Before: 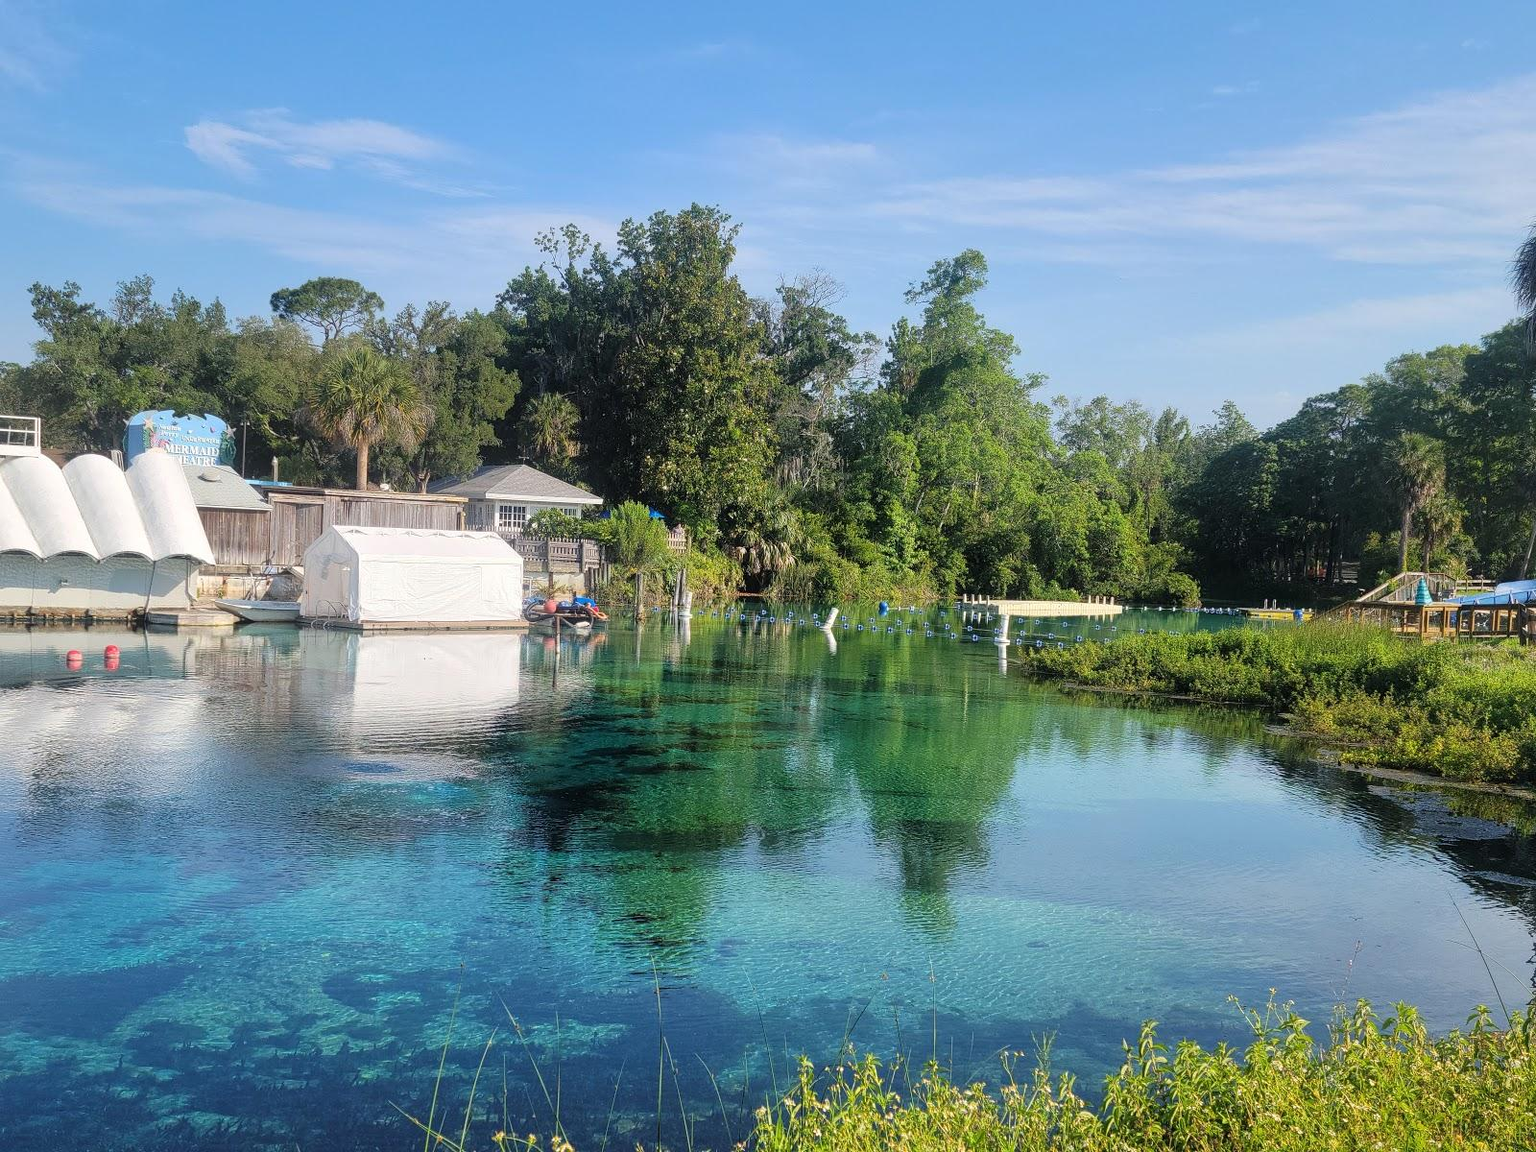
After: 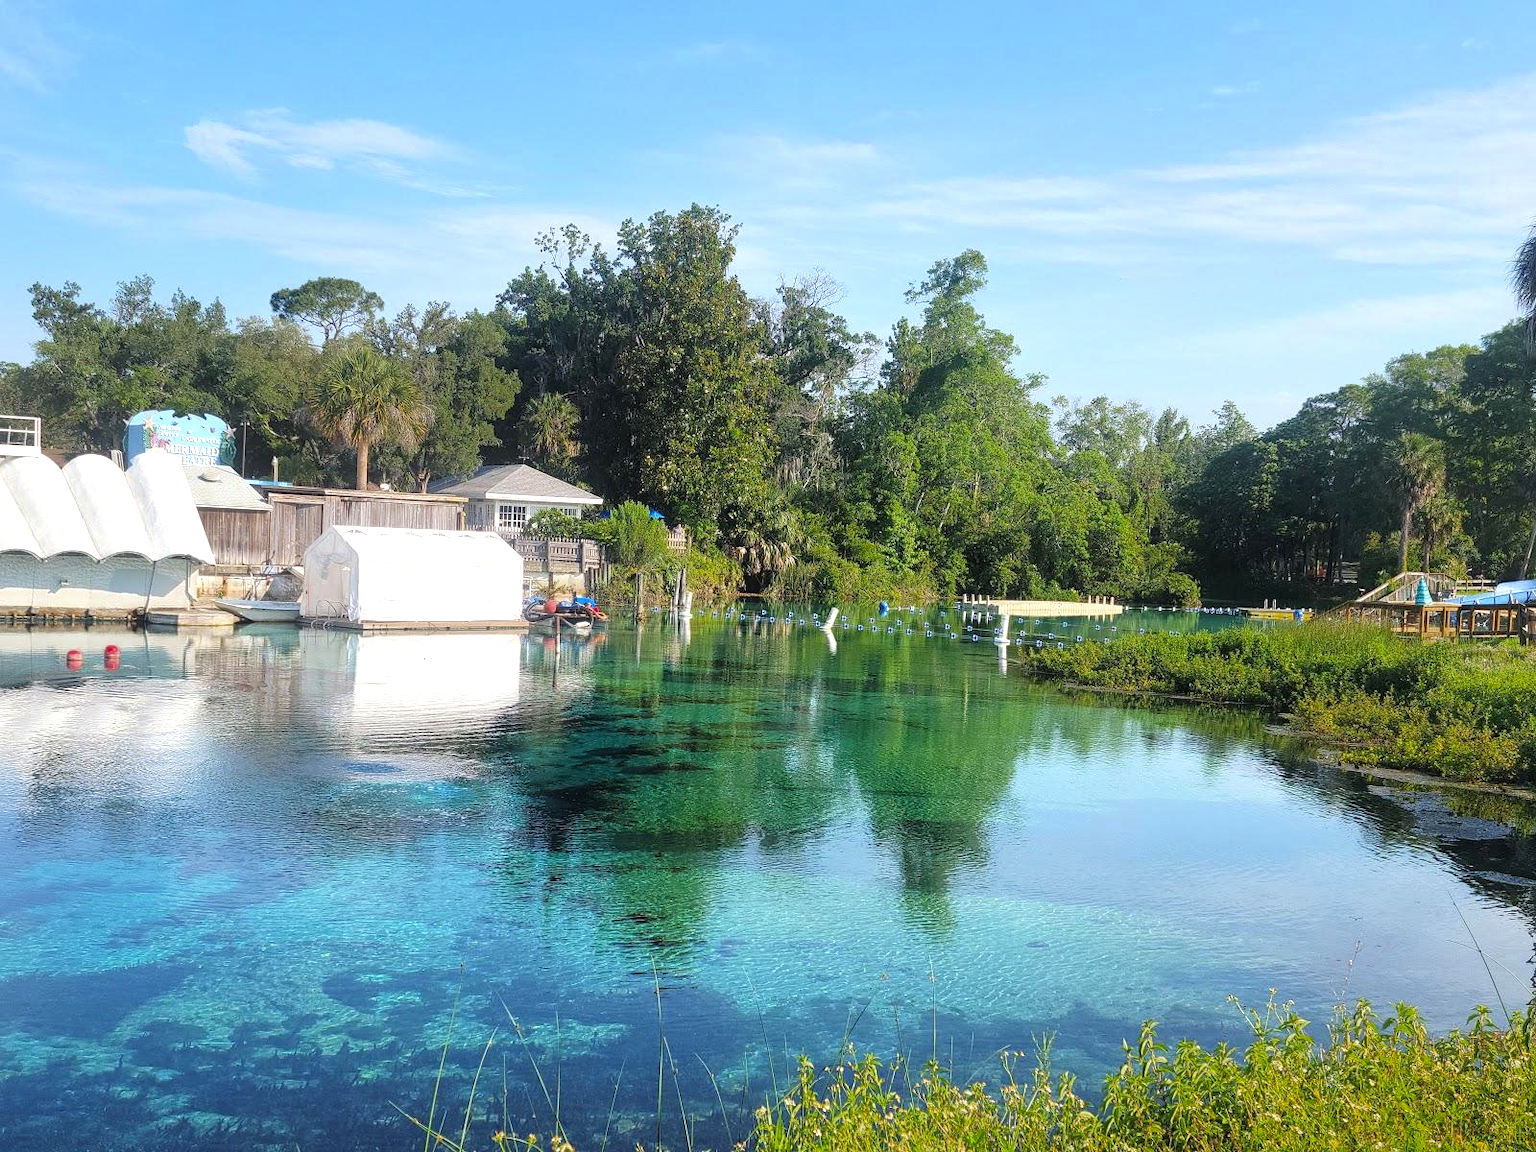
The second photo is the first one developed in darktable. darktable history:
exposure: black level correction 0, exposure 0.5 EV, compensate highlight preservation false
color zones: curves: ch0 [(0.27, 0.396) (0.563, 0.504) (0.75, 0.5) (0.787, 0.307)]
